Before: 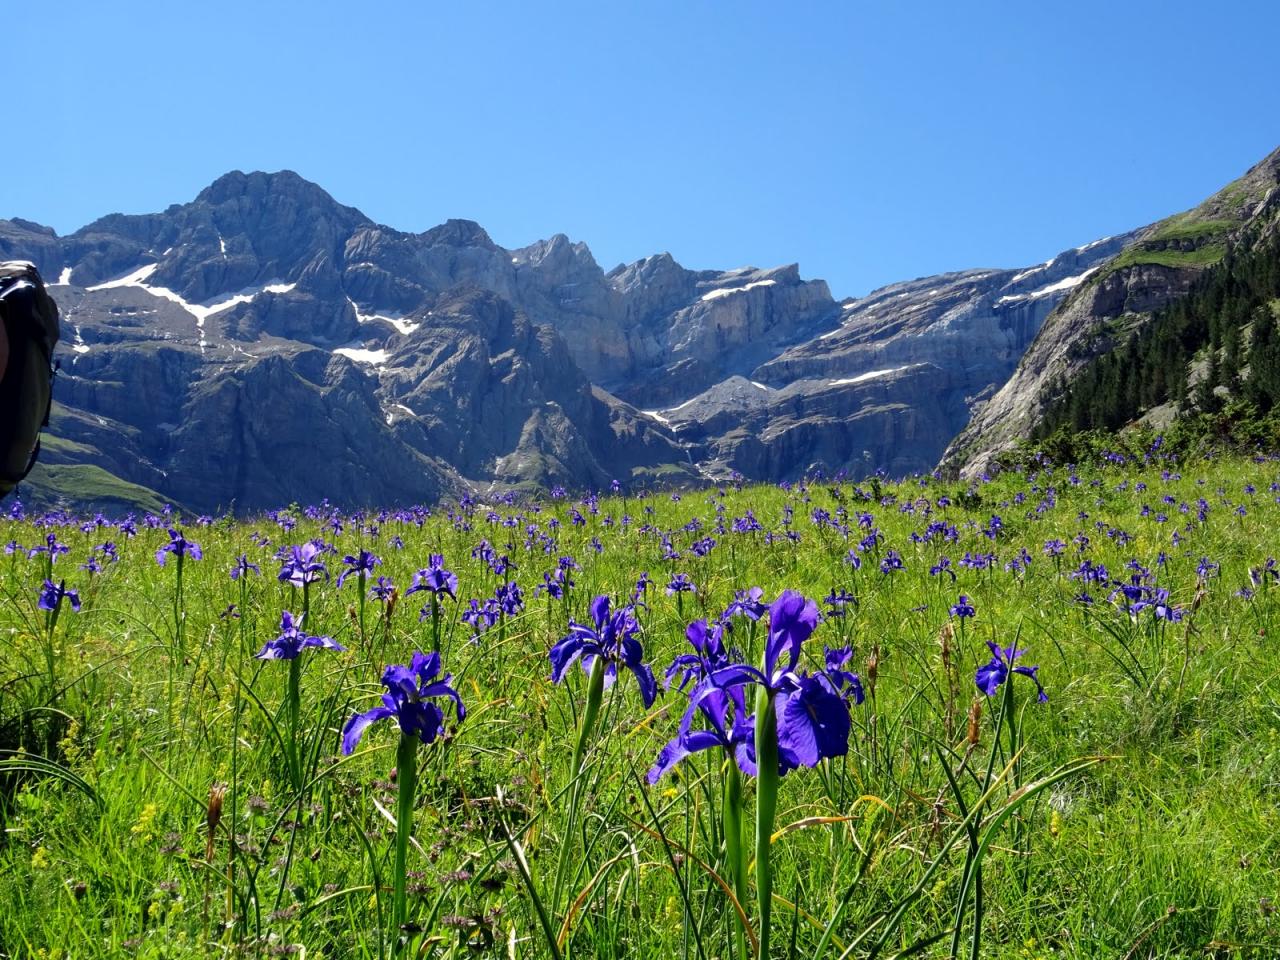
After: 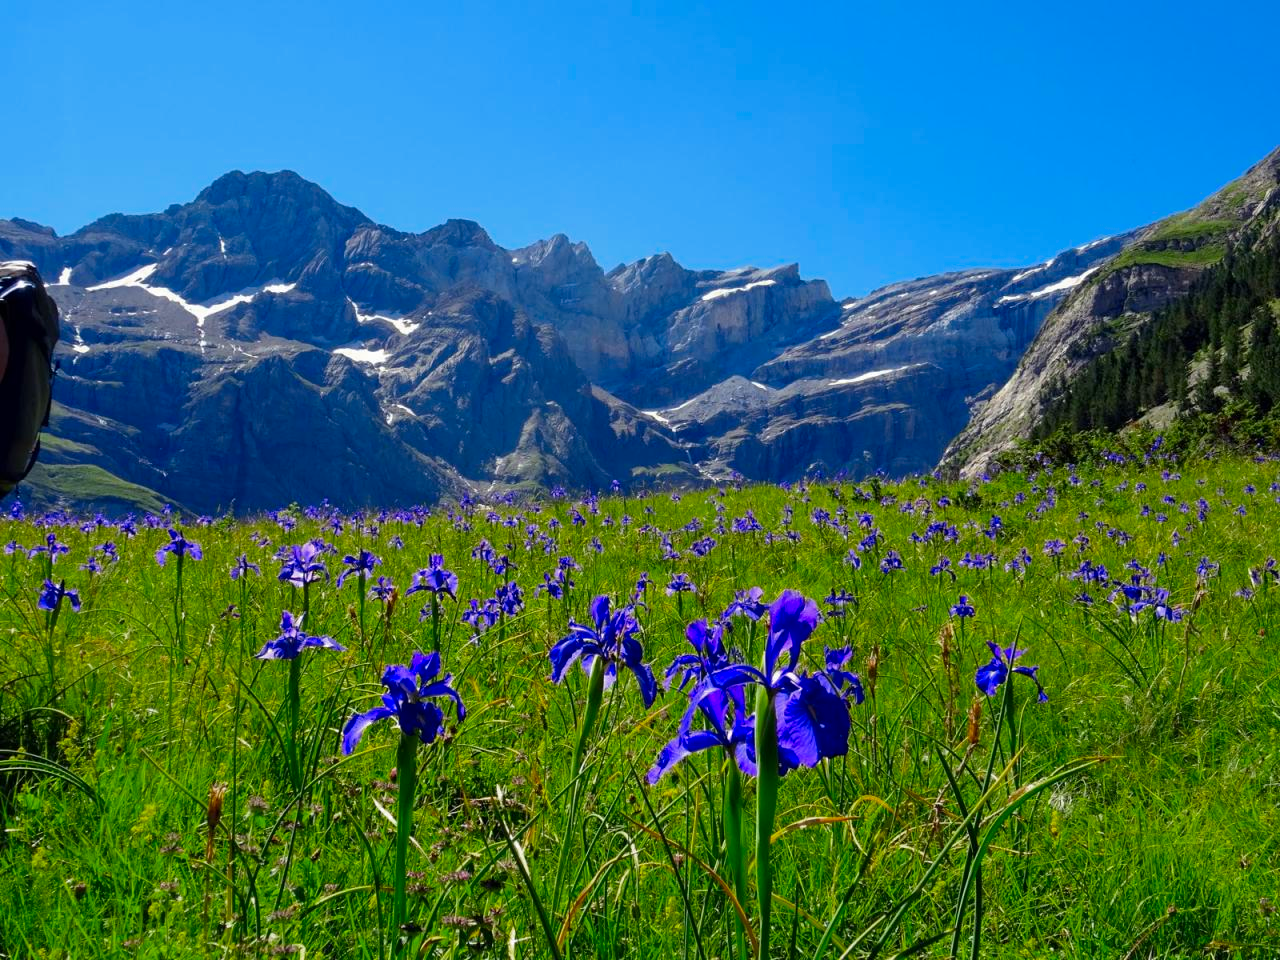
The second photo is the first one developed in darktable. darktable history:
color correction: saturation 1.32
color zones: curves: ch0 [(0, 0.425) (0.143, 0.422) (0.286, 0.42) (0.429, 0.419) (0.571, 0.419) (0.714, 0.42) (0.857, 0.422) (1, 0.425)]
